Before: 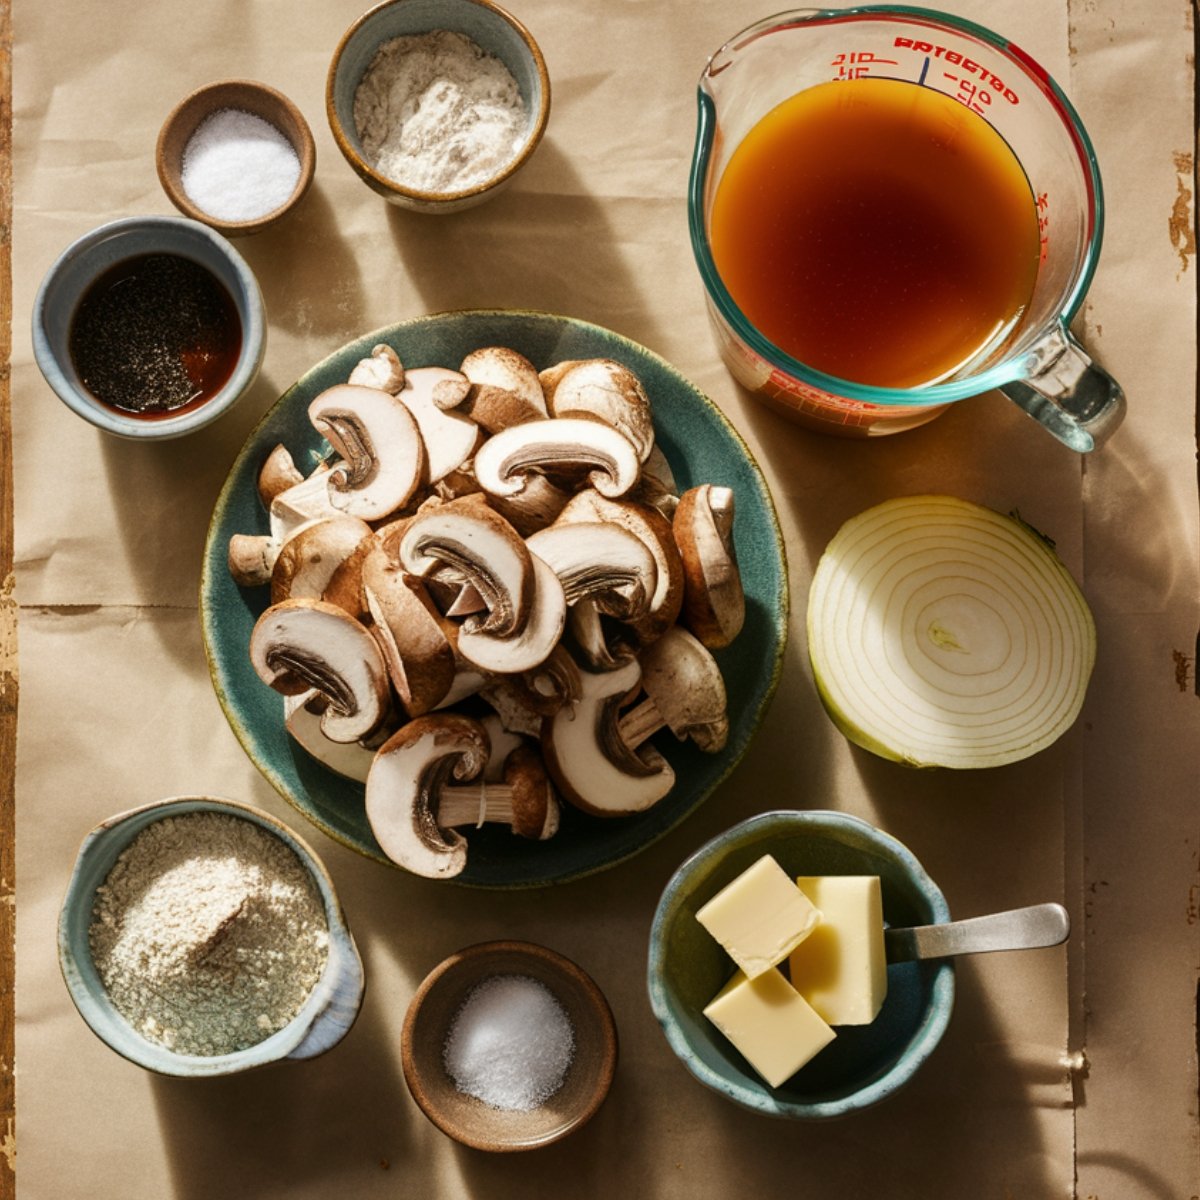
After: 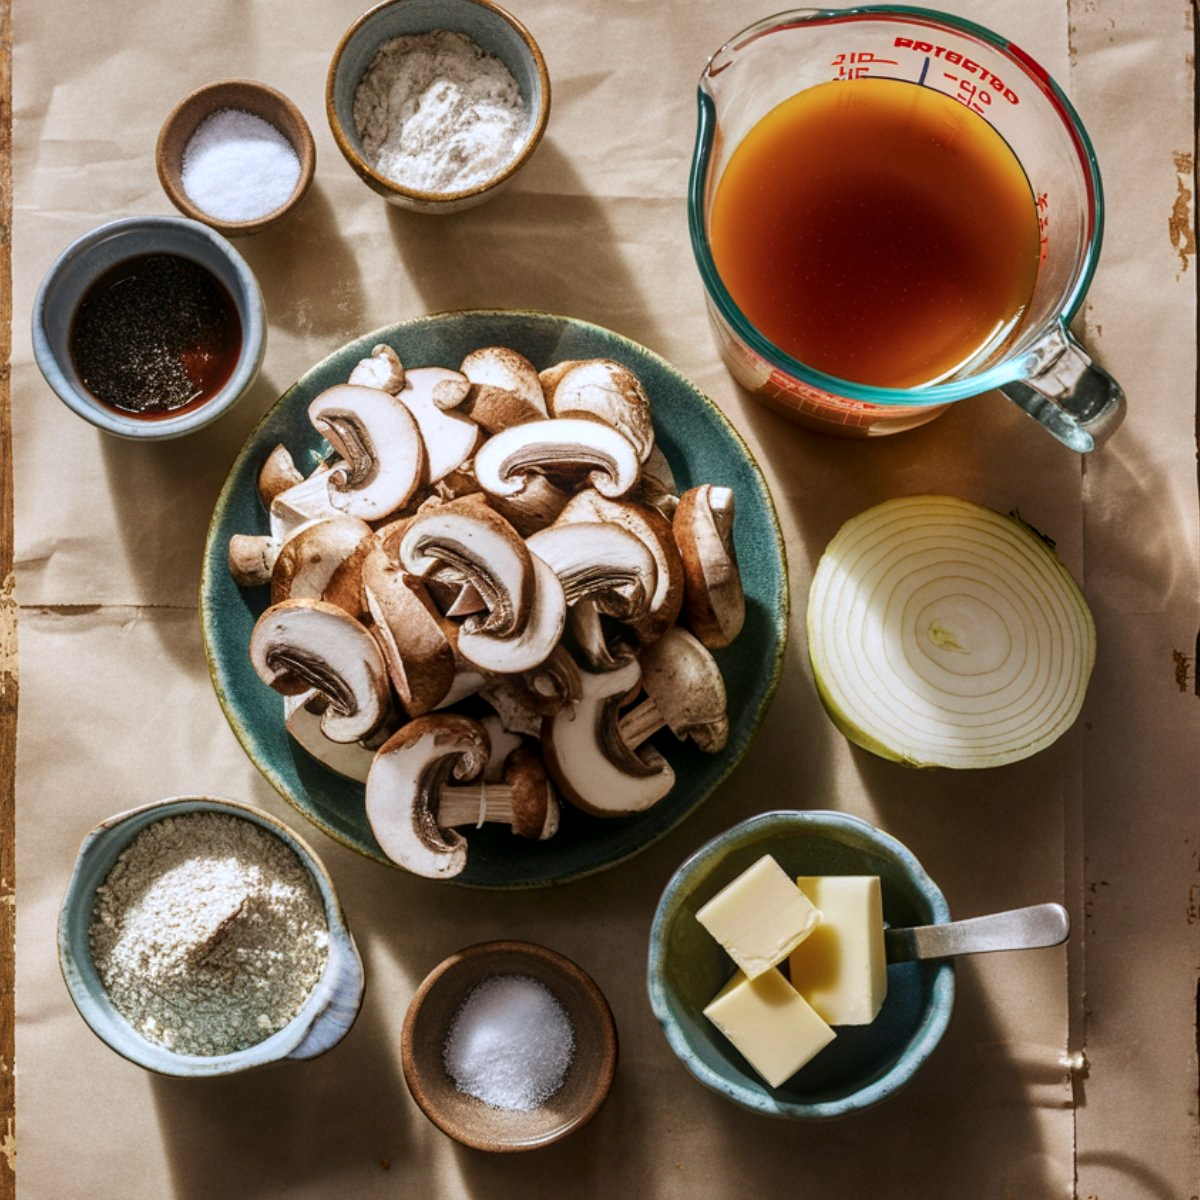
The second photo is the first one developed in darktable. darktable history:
rotate and perspective: automatic cropping off
local contrast: on, module defaults
color calibration: illuminant as shot in camera, x 0.366, y 0.378, temperature 4425.7 K, saturation algorithm version 1 (2020)
